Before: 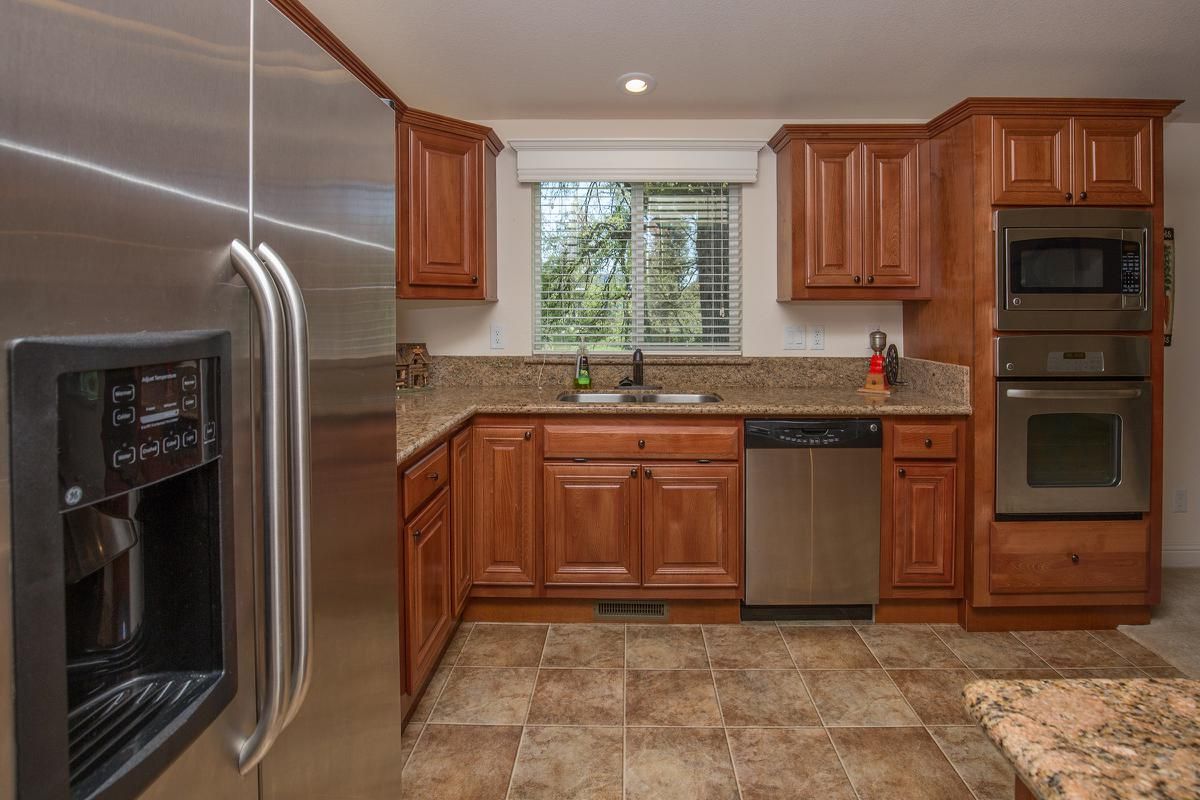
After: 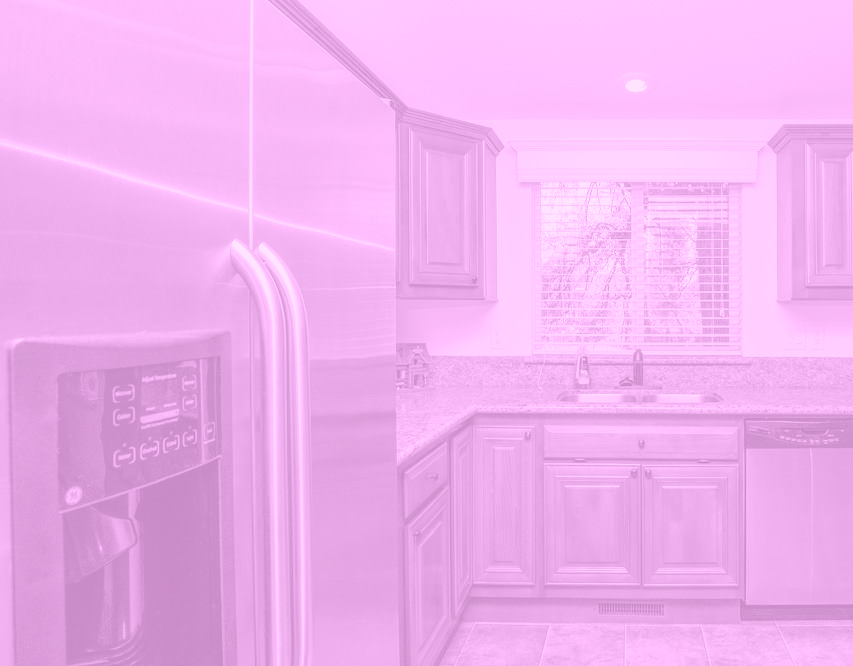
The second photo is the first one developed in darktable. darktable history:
colorize: hue 331.2°, saturation 75%, source mix 30.28%, lightness 70.52%, version 1
exposure: black level correction 0.011, compensate highlight preservation false
crop: right 28.885%, bottom 16.626%
